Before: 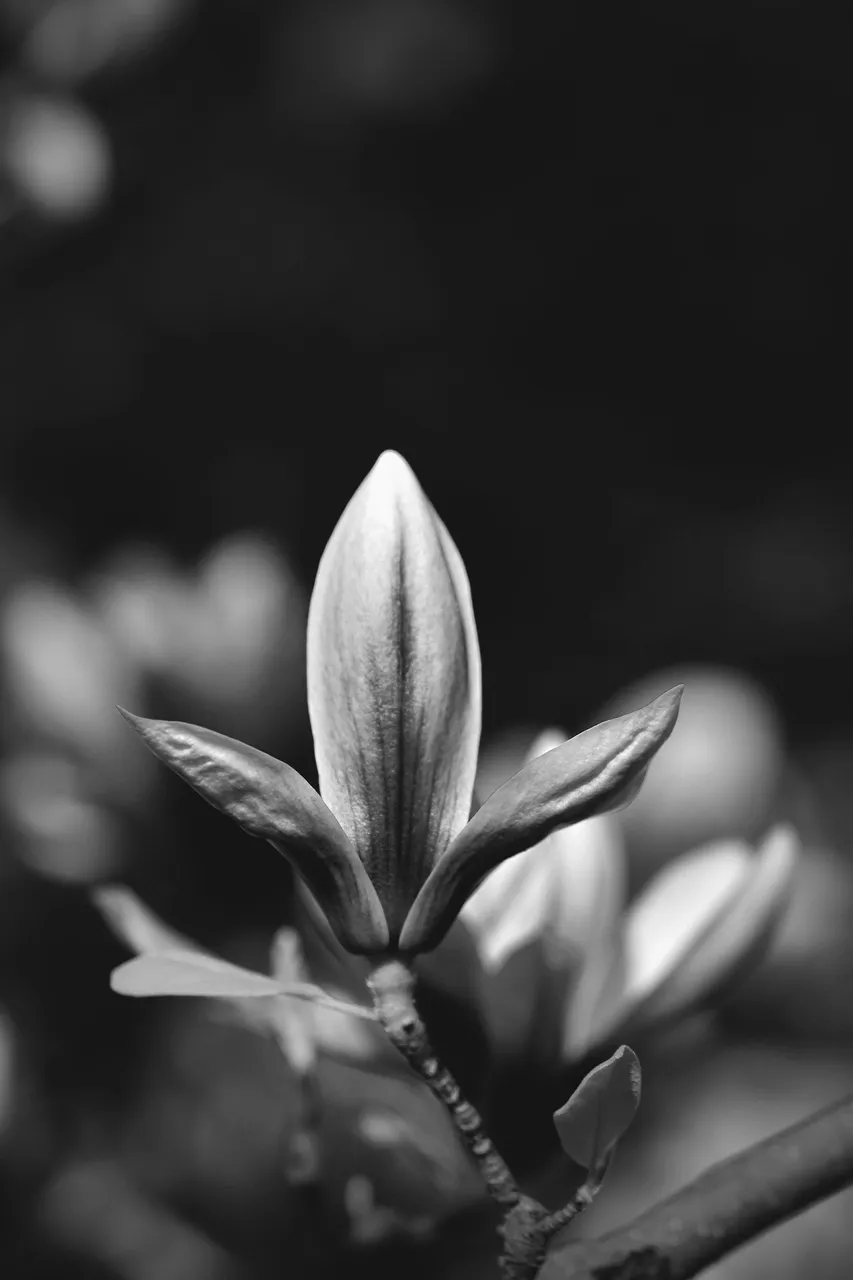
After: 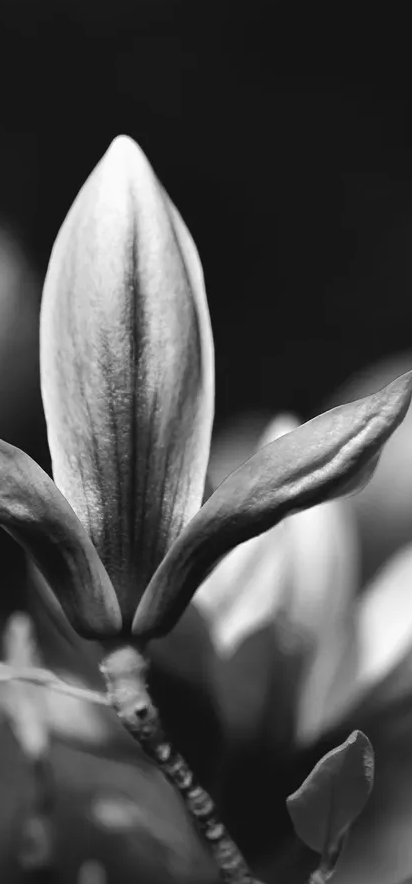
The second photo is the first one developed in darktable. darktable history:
contrast brightness saturation: contrast 0.103, saturation -0.351
crop: left 31.355%, top 24.628%, right 20.315%, bottom 6.25%
